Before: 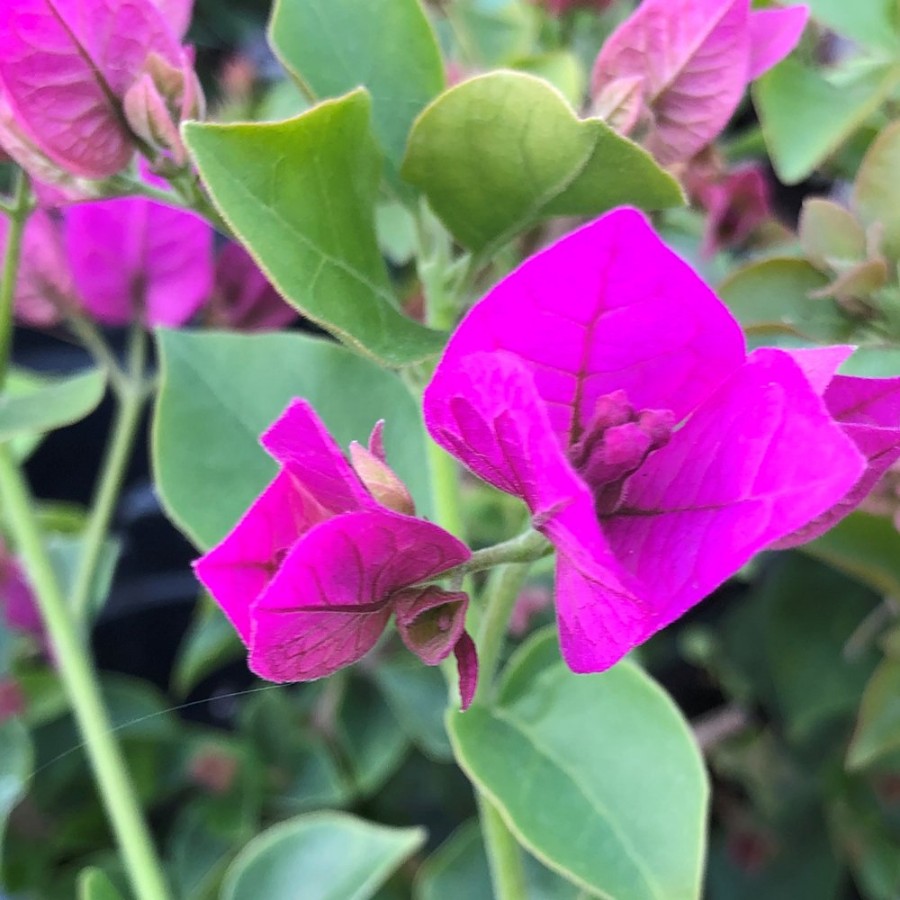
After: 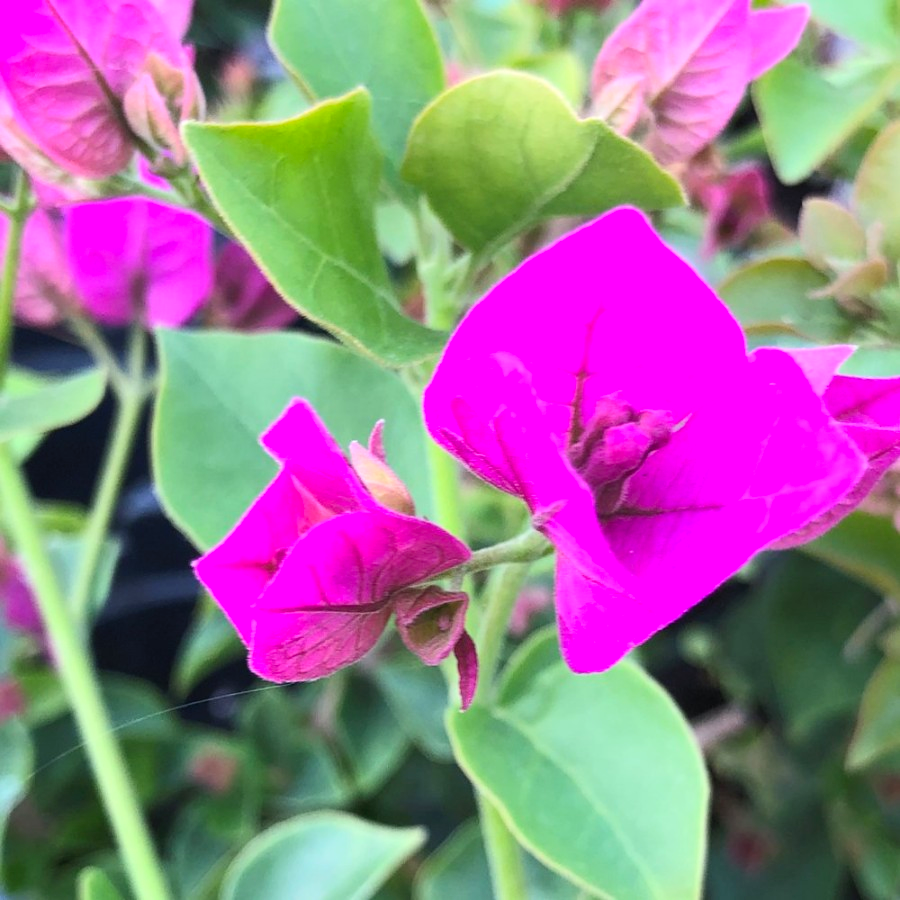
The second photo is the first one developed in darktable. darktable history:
exposure: compensate highlight preservation false
contrast brightness saturation: contrast 0.2, brightness 0.16, saturation 0.22
